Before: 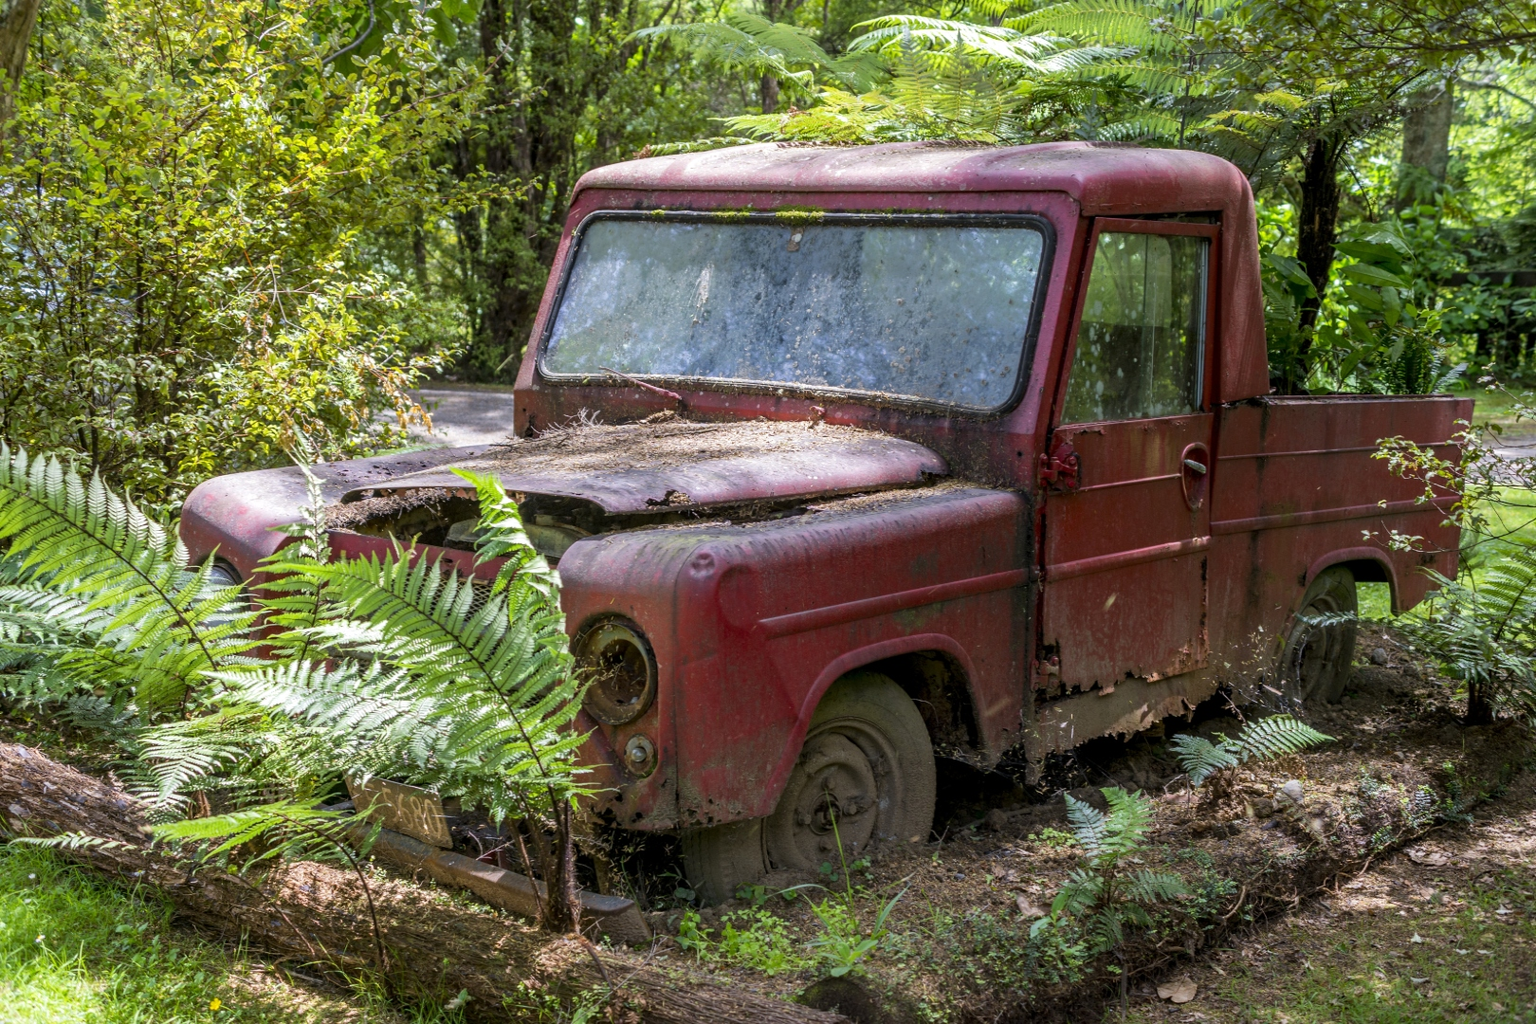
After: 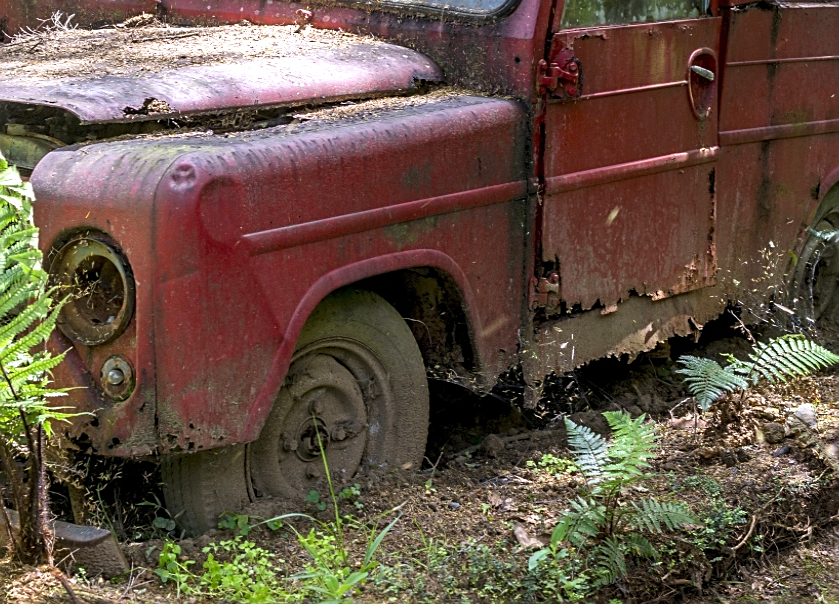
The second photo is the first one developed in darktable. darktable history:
crop: left 34.479%, top 38.822%, right 13.718%, bottom 5.172%
exposure: exposure 0.556 EV, compensate highlight preservation false
sharpen: on, module defaults
